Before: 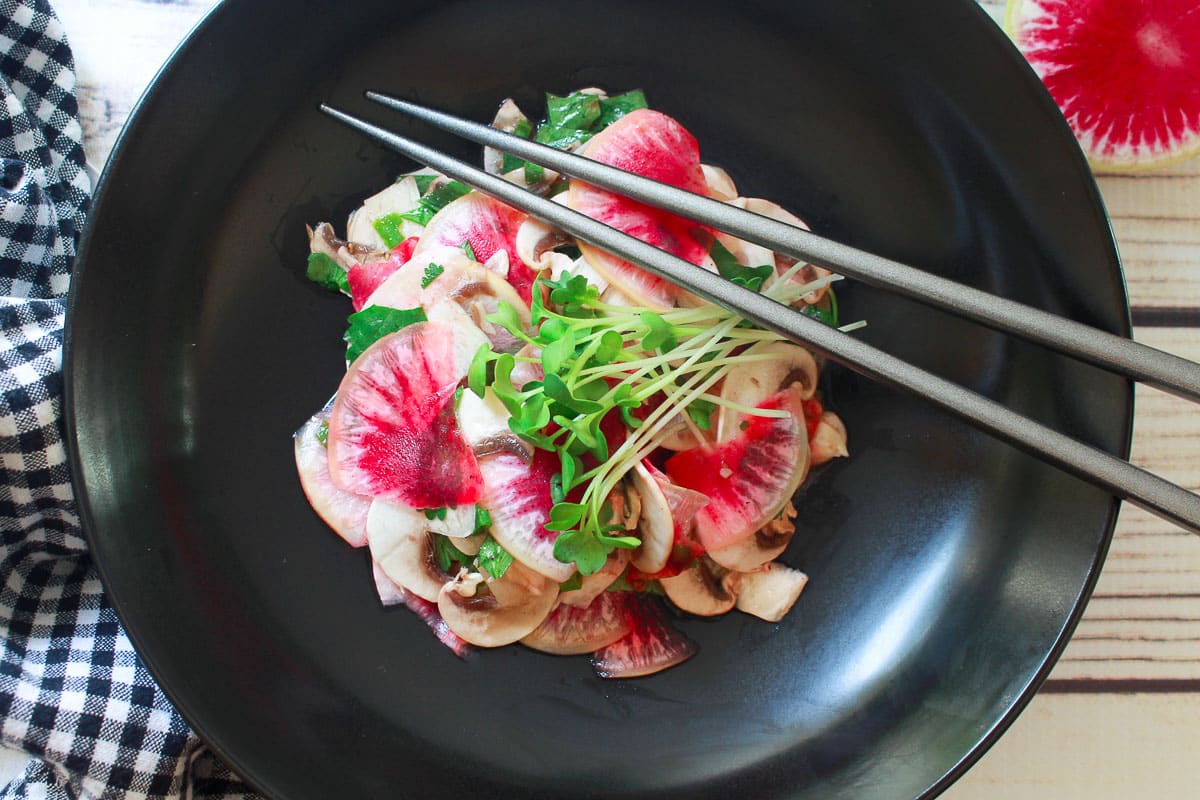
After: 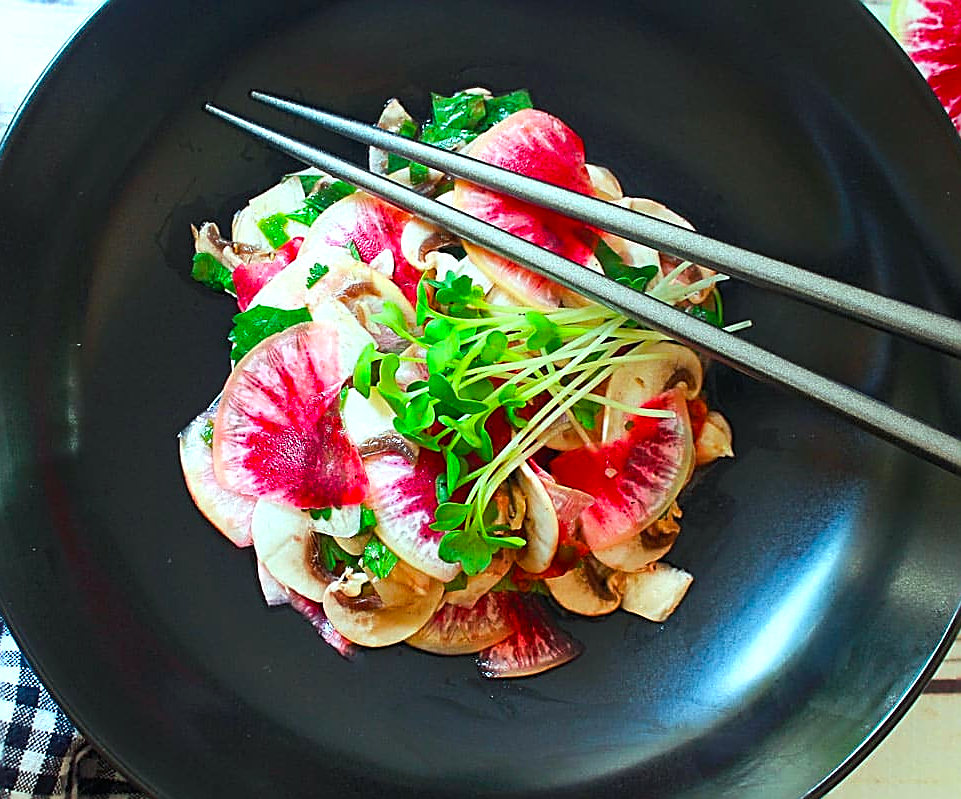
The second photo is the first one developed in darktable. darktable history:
color balance rgb: shadows lift › chroma 2.016%, shadows lift › hue 215.34°, highlights gain › luminance 19.989%, highlights gain › chroma 2.826%, highlights gain › hue 172.48°, linear chroma grading › shadows 9.485%, linear chroma grading › highlights 10.175%, linear chroma grading › global chroma 15.272%, linear chroma grading › mid-tones 14.821%, perceptual saturation grading › global saturation 9.679%
sharpen: amount 1.015
crop and rotate: left 9.611%, right 10.302%
